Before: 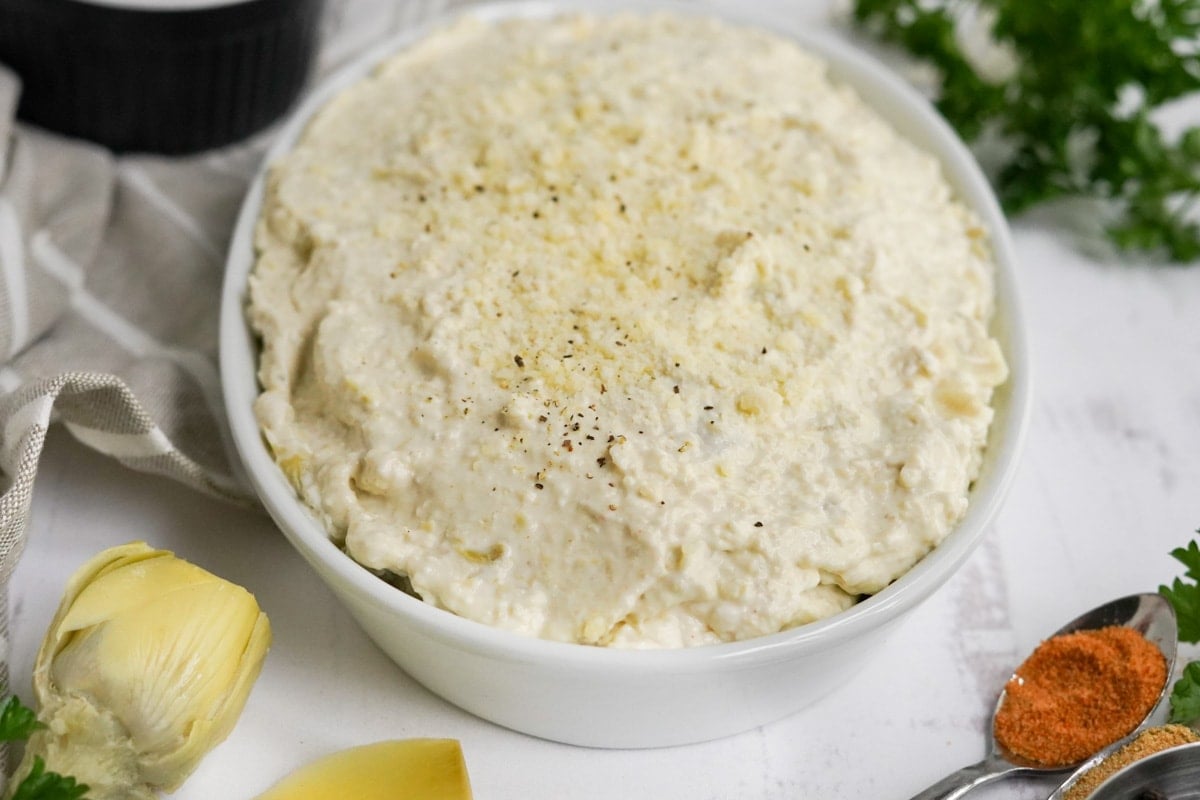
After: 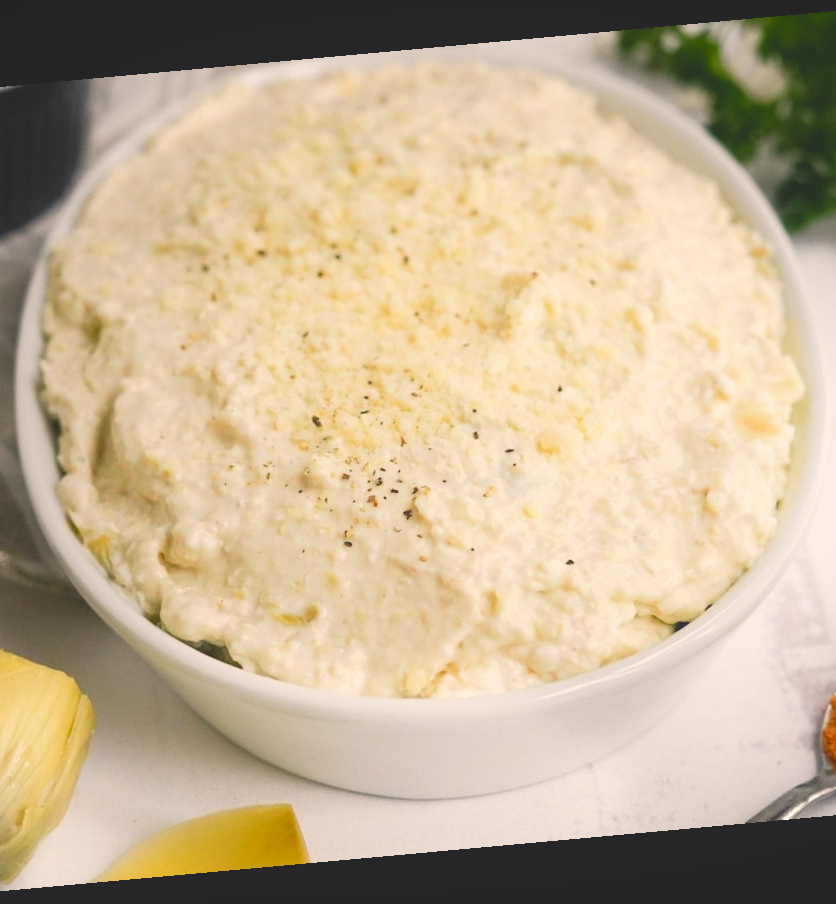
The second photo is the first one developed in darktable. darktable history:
crop and rotate: left 18.442%, right 15.508%
rotate and perspective: rotation -5.2°, automatic cropping off
color balance rgb: shadows lift › chroma 2%, shadows lift › hue 247.2°, power › chroma 0.3%, power › hue 25.2°, highlights gain › chroma 3%, highlights gain › hue 60°, global offset › luminance 2%, perceptual saturation grading › global saturation 20%, perceptual saturation grading › highlights -20%, perceptual saturation grading › shadows 30%
shadows and highlights: shadows -24.28, highlights 49.77, soften with gaussian
